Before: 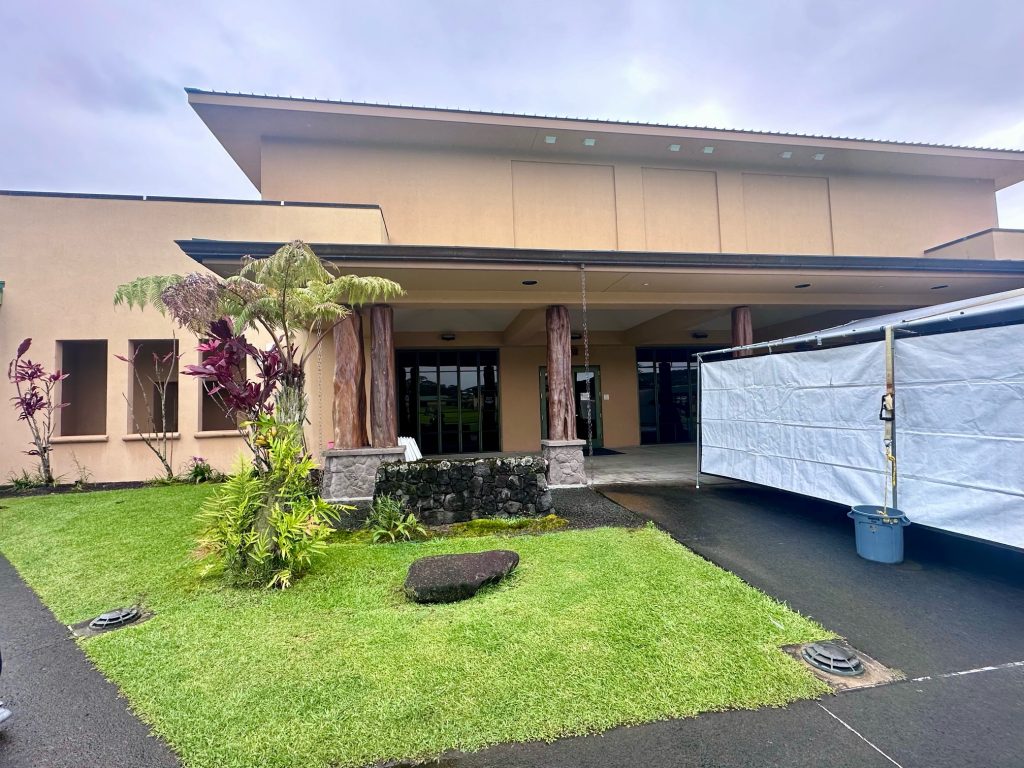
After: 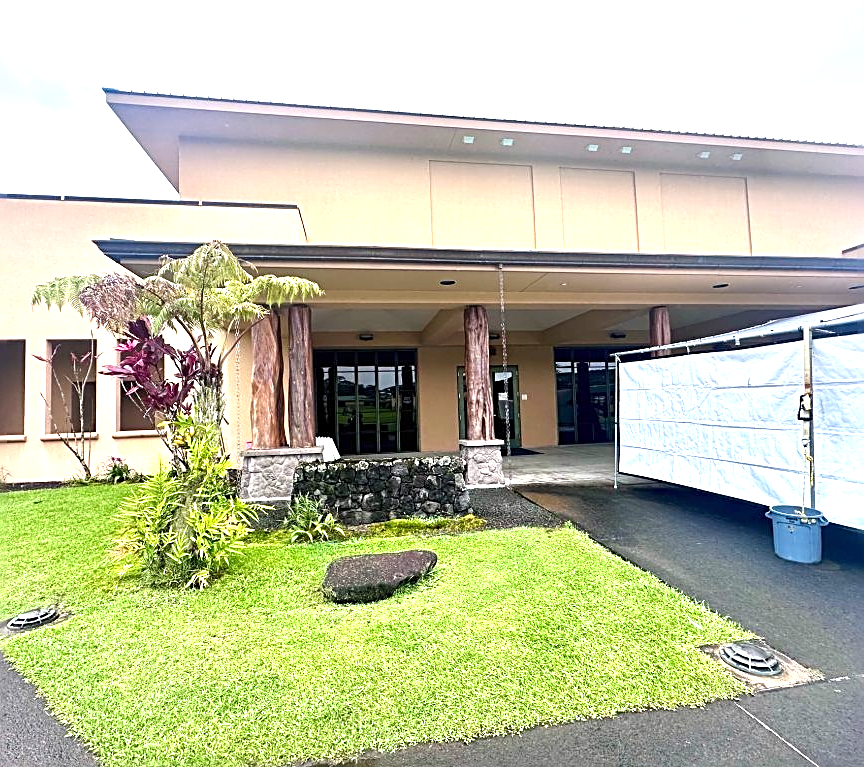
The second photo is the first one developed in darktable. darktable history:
sharpen: radius 2.557, amount 0.647
crop: left 8.071%, right 7.458%
exposure: exposure 1 EV, compensate highlight preservation false
